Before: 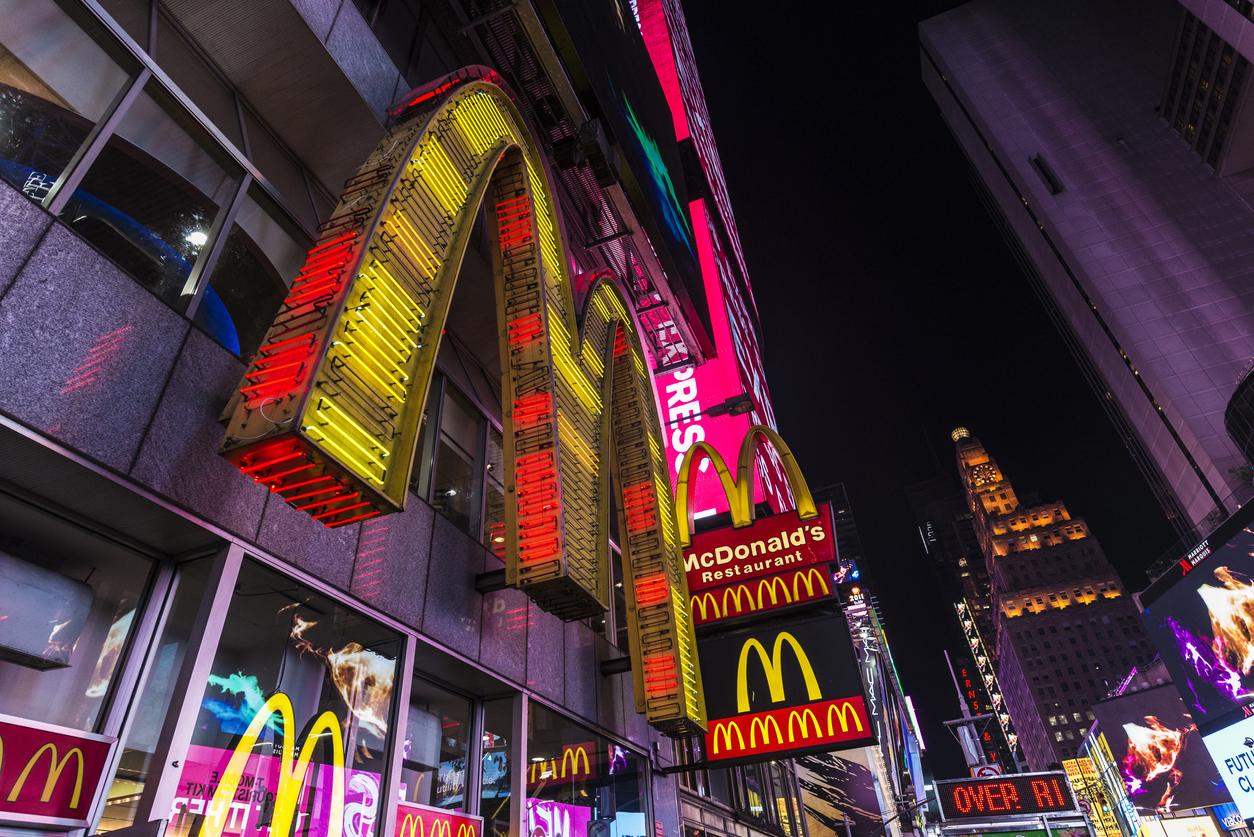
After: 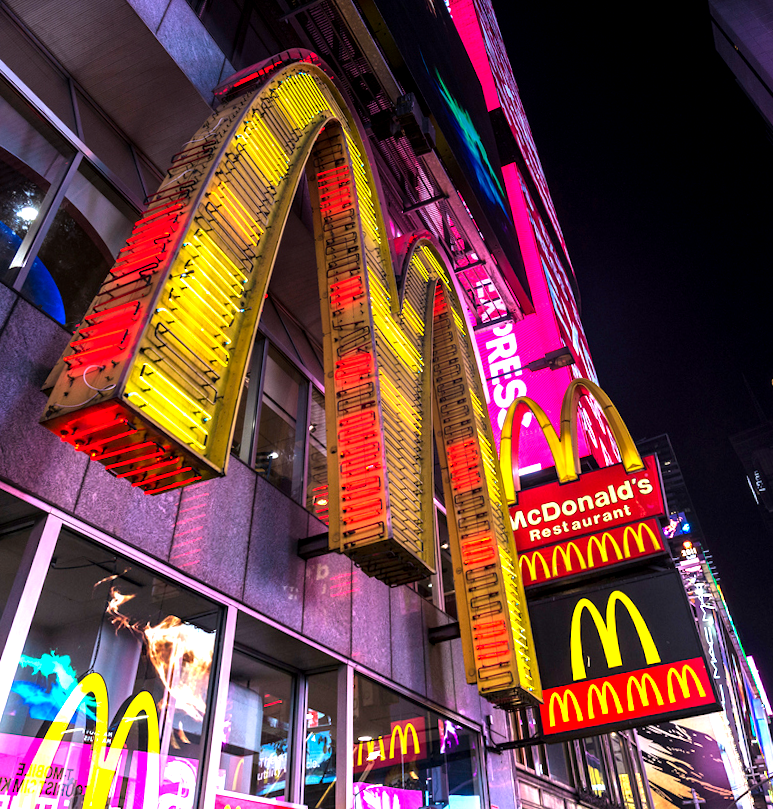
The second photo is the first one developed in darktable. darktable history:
crop and rotate: left 12.673%, right 20.66%
graduated density: hue 238.83°, saturation 50%
rotate and perspective: rotation -1.68°, lens shift (vertical) -0.146, crop left 0.049, crop right 0.912, crop top 0.032, crop bottom 0.96
exposure: black level correction 0.001, exposure 1.398 EV, compensate exposure bias true, compensate highlight preservation false
